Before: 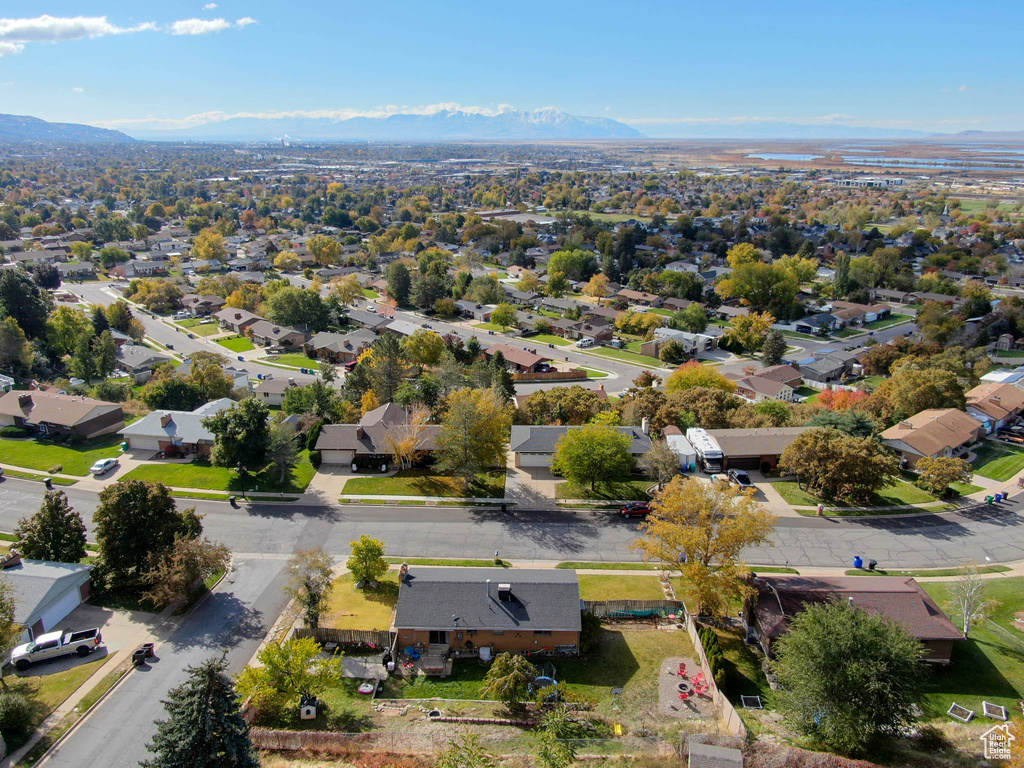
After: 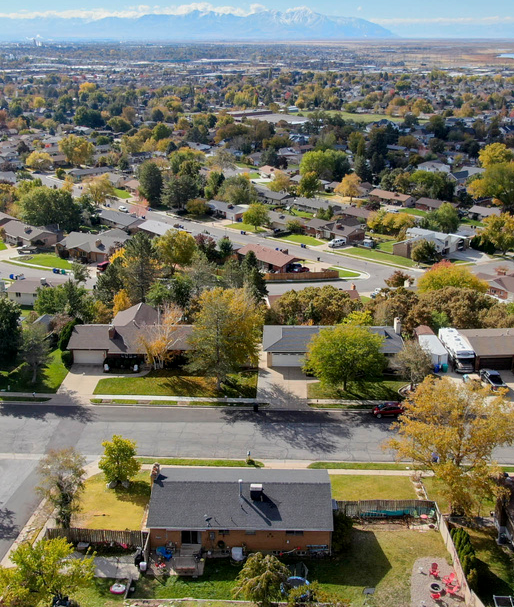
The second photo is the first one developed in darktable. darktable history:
local contrast: mode bilateral grid, contrast 20, coarseness 49, detail 119%, midtone range 0.2
levels: mode automatic
crop and rotate: angle 0.012°, left 24.301%, top 13.106%, right 25.42%, bottom 7.809%
